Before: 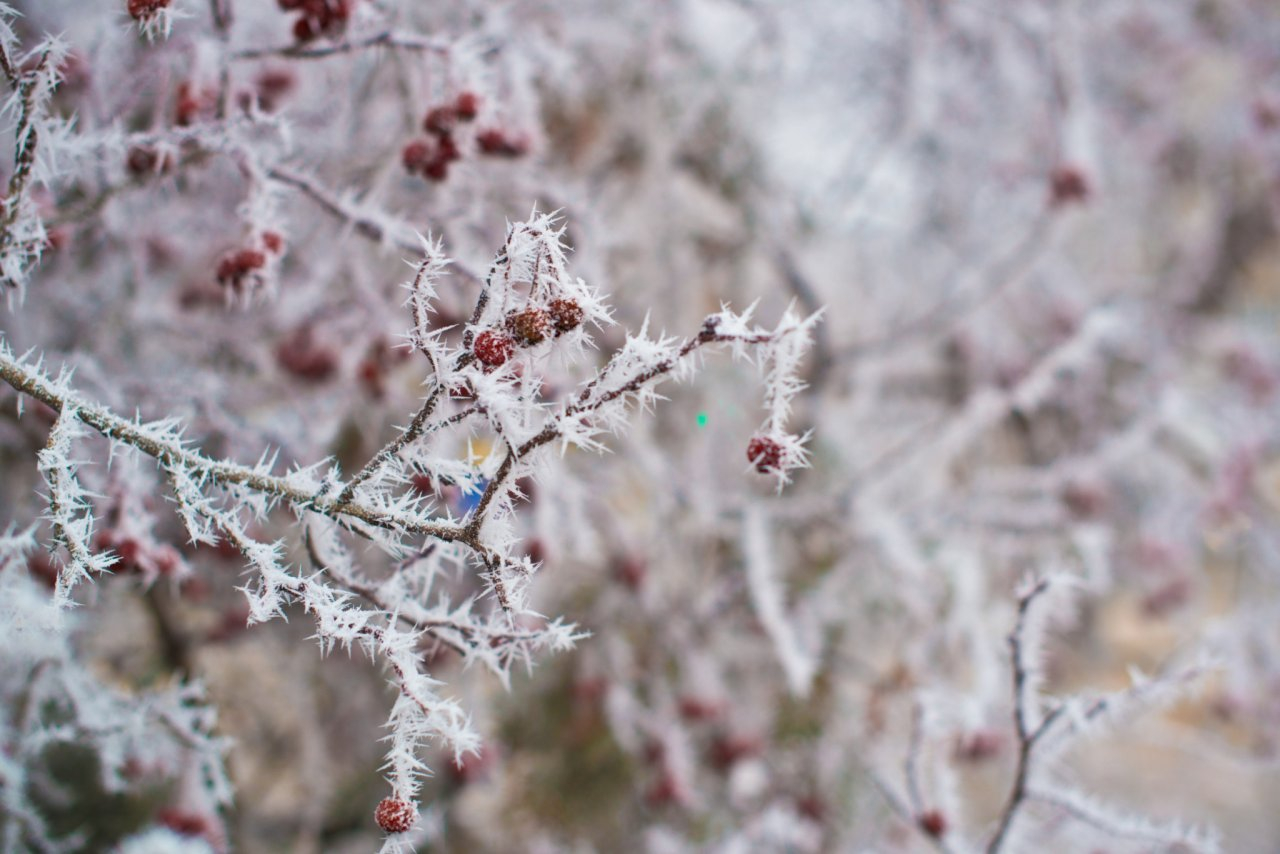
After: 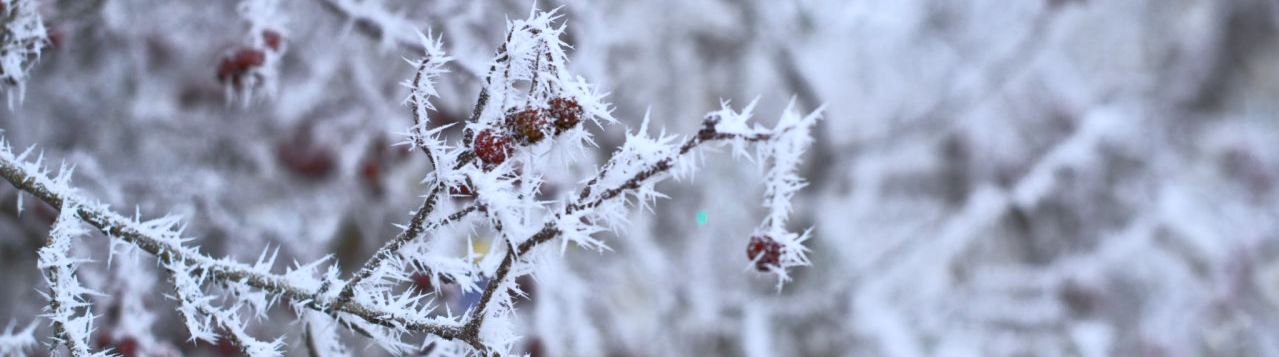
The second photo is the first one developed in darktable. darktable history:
base curve: curves: ch0 [(0, 0) (0.257, 0.25) (0.482, 0.586) (0.757, 0.871) (1, 1)]
white balance: red 0.871, blue 1.249
color zones: curves: ch1 [(0.25, 0.61) (0.75, 0.248)]
crop and rotate: top 23.84%, bottom 34.294%
color balance: lift [1.004, 1.002, 1.002, 0.998], gamma [1, 1.007, 1.002, 0.993], gain [1, 0.977, 1.013, 1.023], contrast -3.64%
